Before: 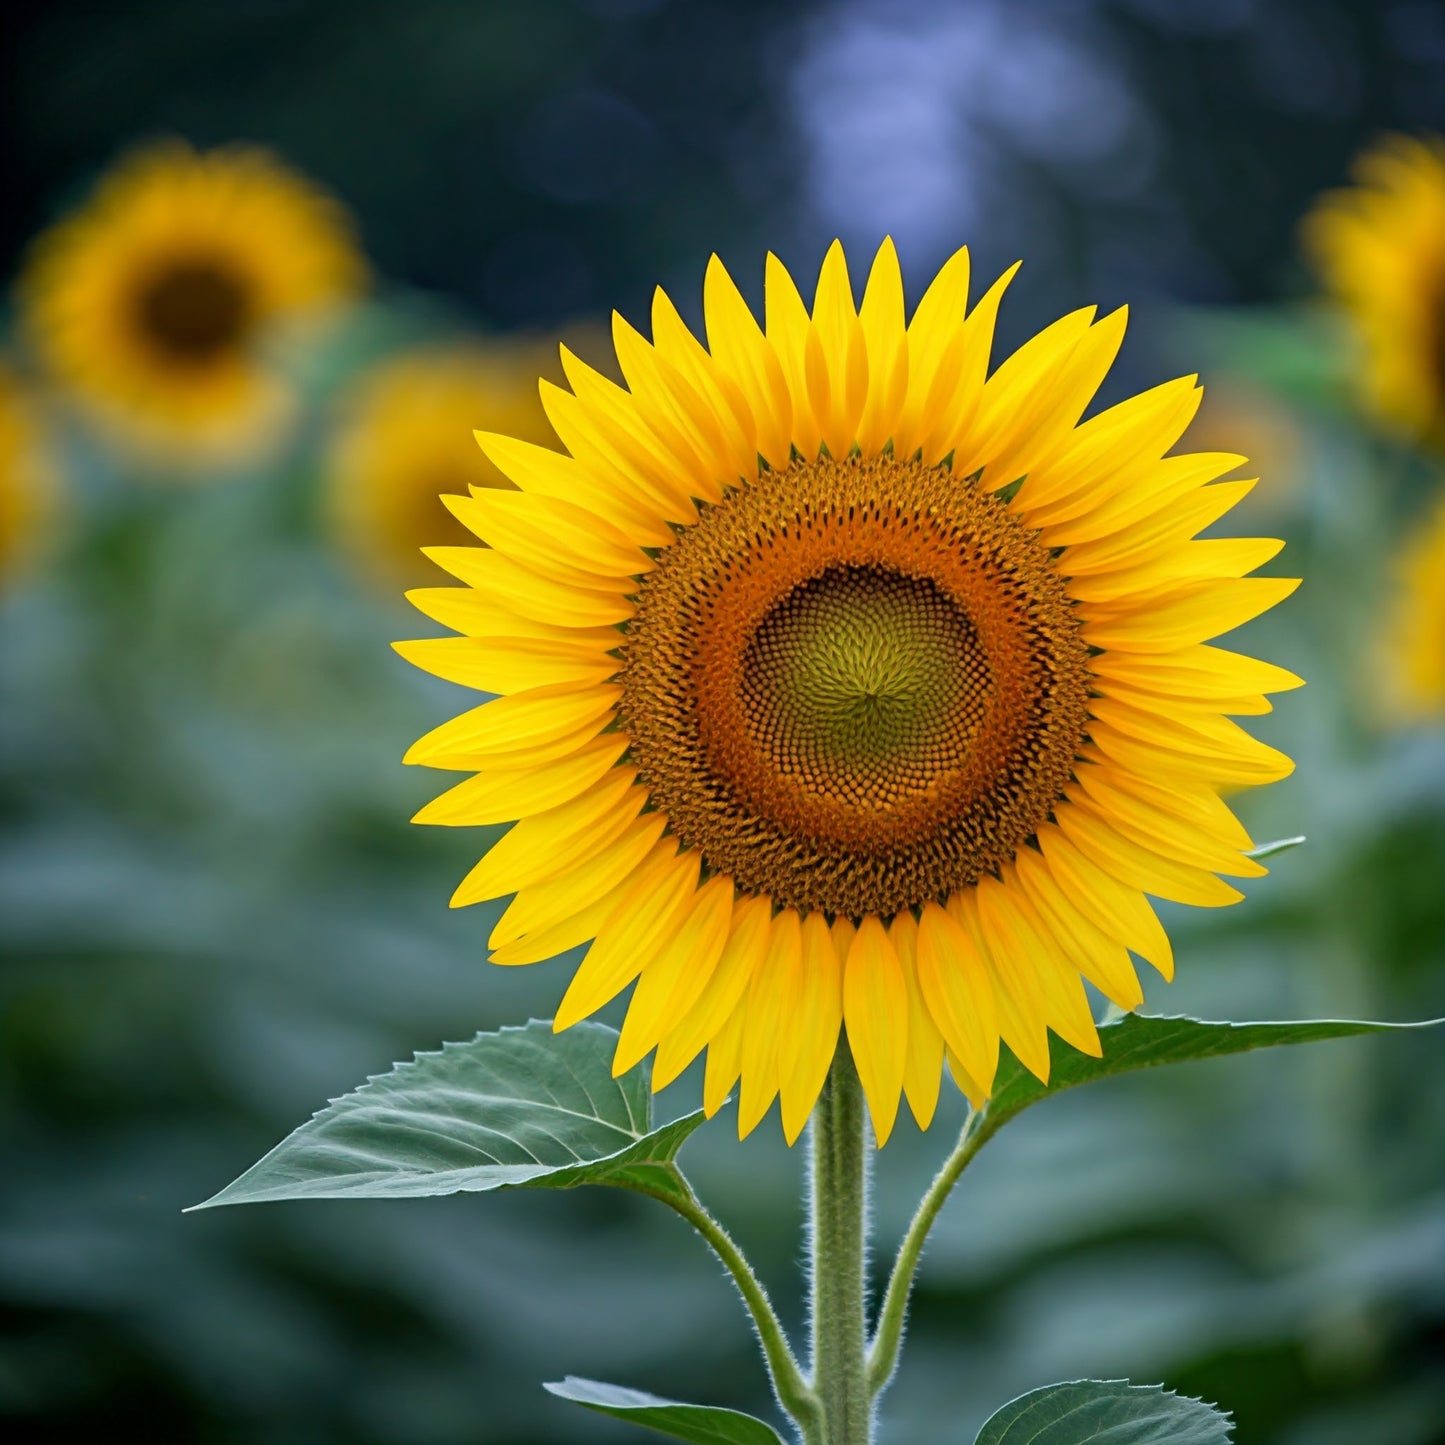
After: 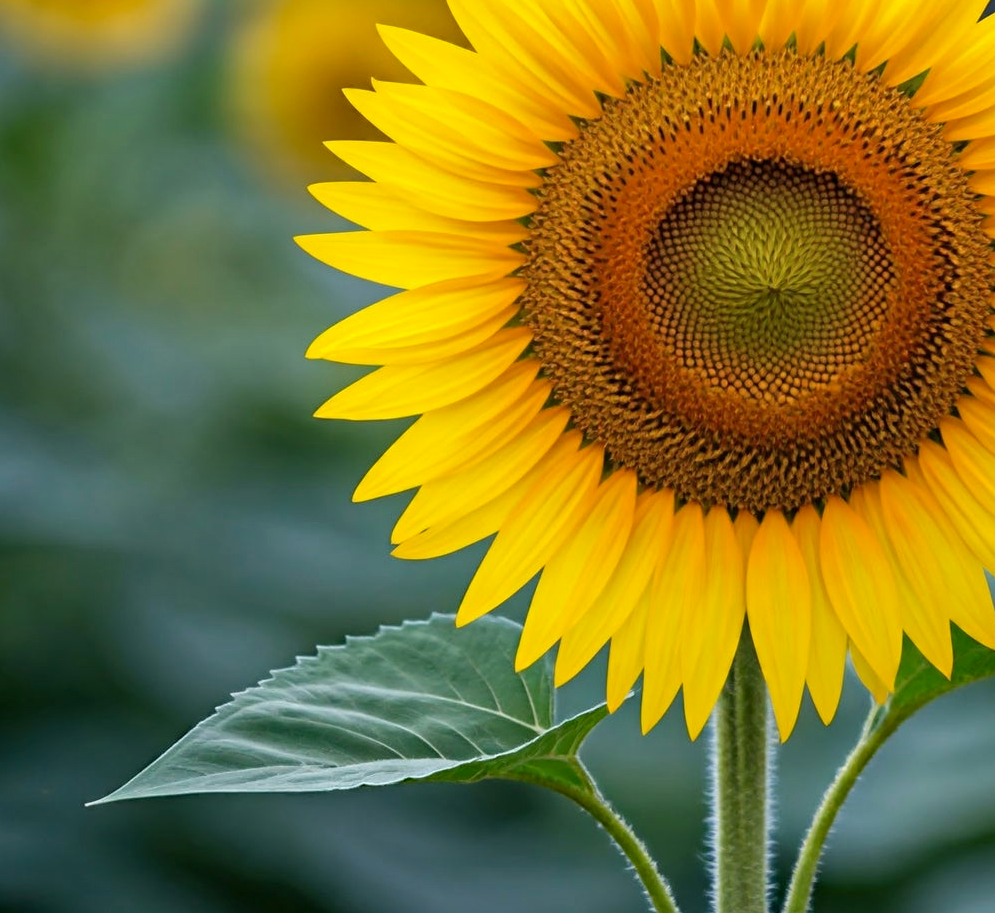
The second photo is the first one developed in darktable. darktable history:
haze removal: compatibility mode true, adaptive false
crop: left 6.746%, top 28.16%, right 24.349%, bottom 8.642%
